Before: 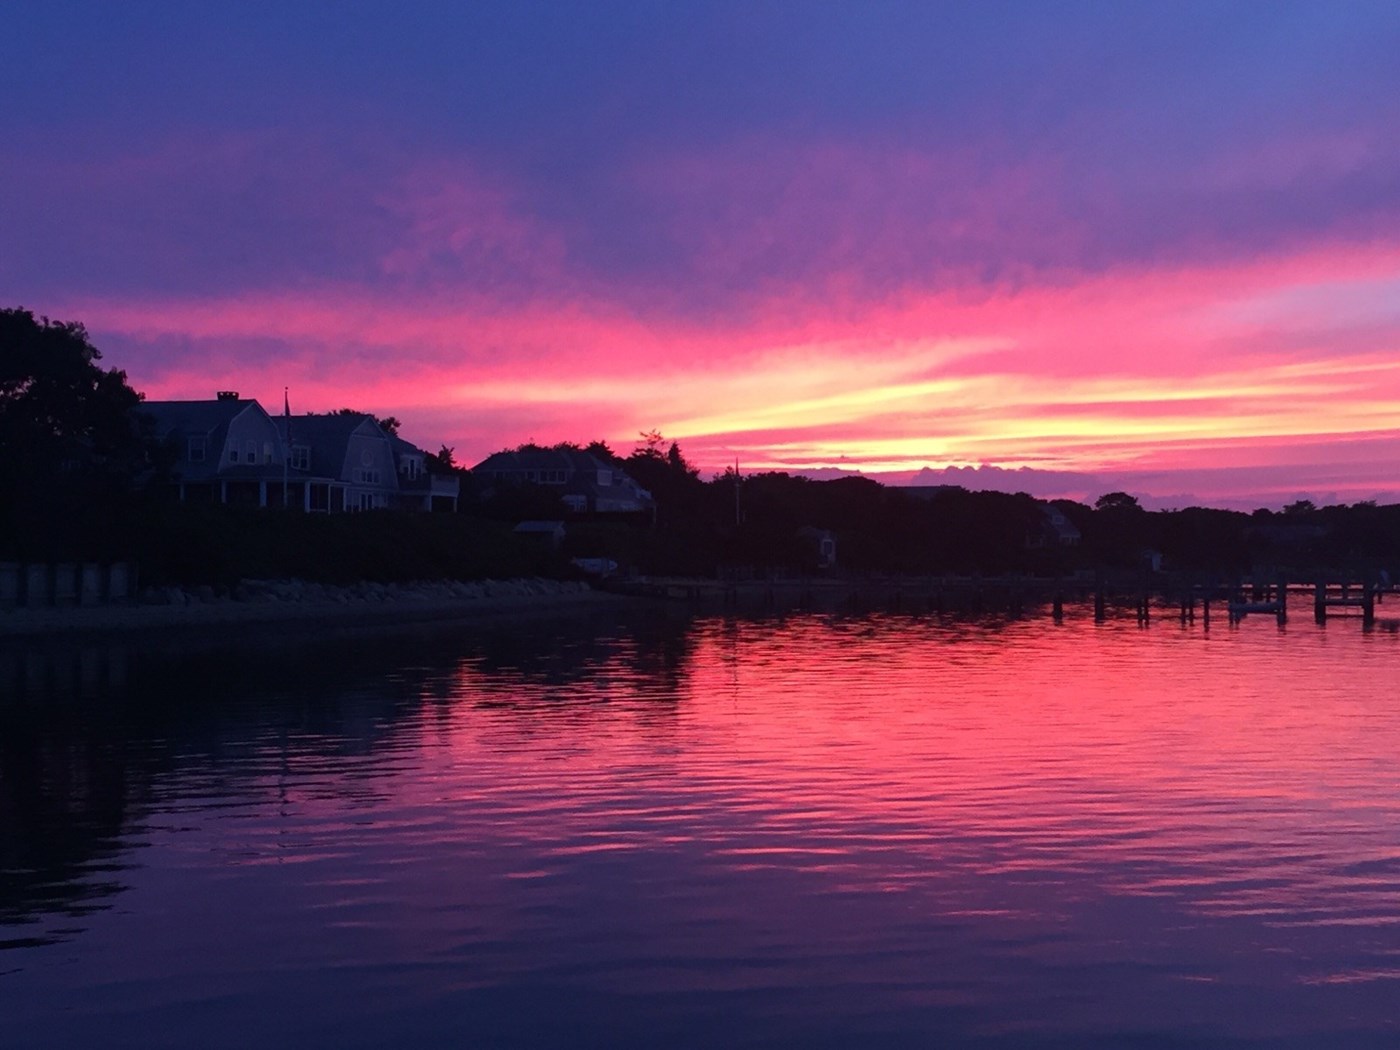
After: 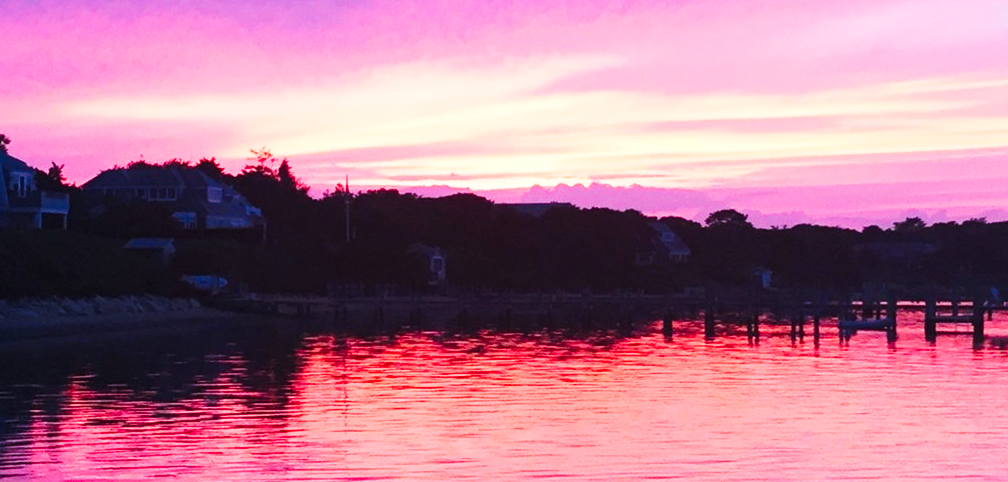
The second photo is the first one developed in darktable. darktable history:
tone curve: curves: ch0 [(0, 0) (0.003, 0.003) (0.011, 0.013) (0.025, 0.028) (0.044, 0.05) (0.069, 0.078) (0.1, 0.113) (0.136, 0.153) (0.177, 0.2) (0.224, 0.271) (0.277, 0.374) (0.335, 0.47) (0.399, 0.574) (0.468, 0.688) (0.543, 0.79) (0.623, 0.859) (0.709, 0.919) (0.801, 0.957) (0.898, 0.978) (1, 1)], preserve colors none
crop and rotate: left 27.938%, top 27.046%, bottom 27.046%
contrast brightness saturation: contrast 0.03, brightness 0.06, saturation 0.13
